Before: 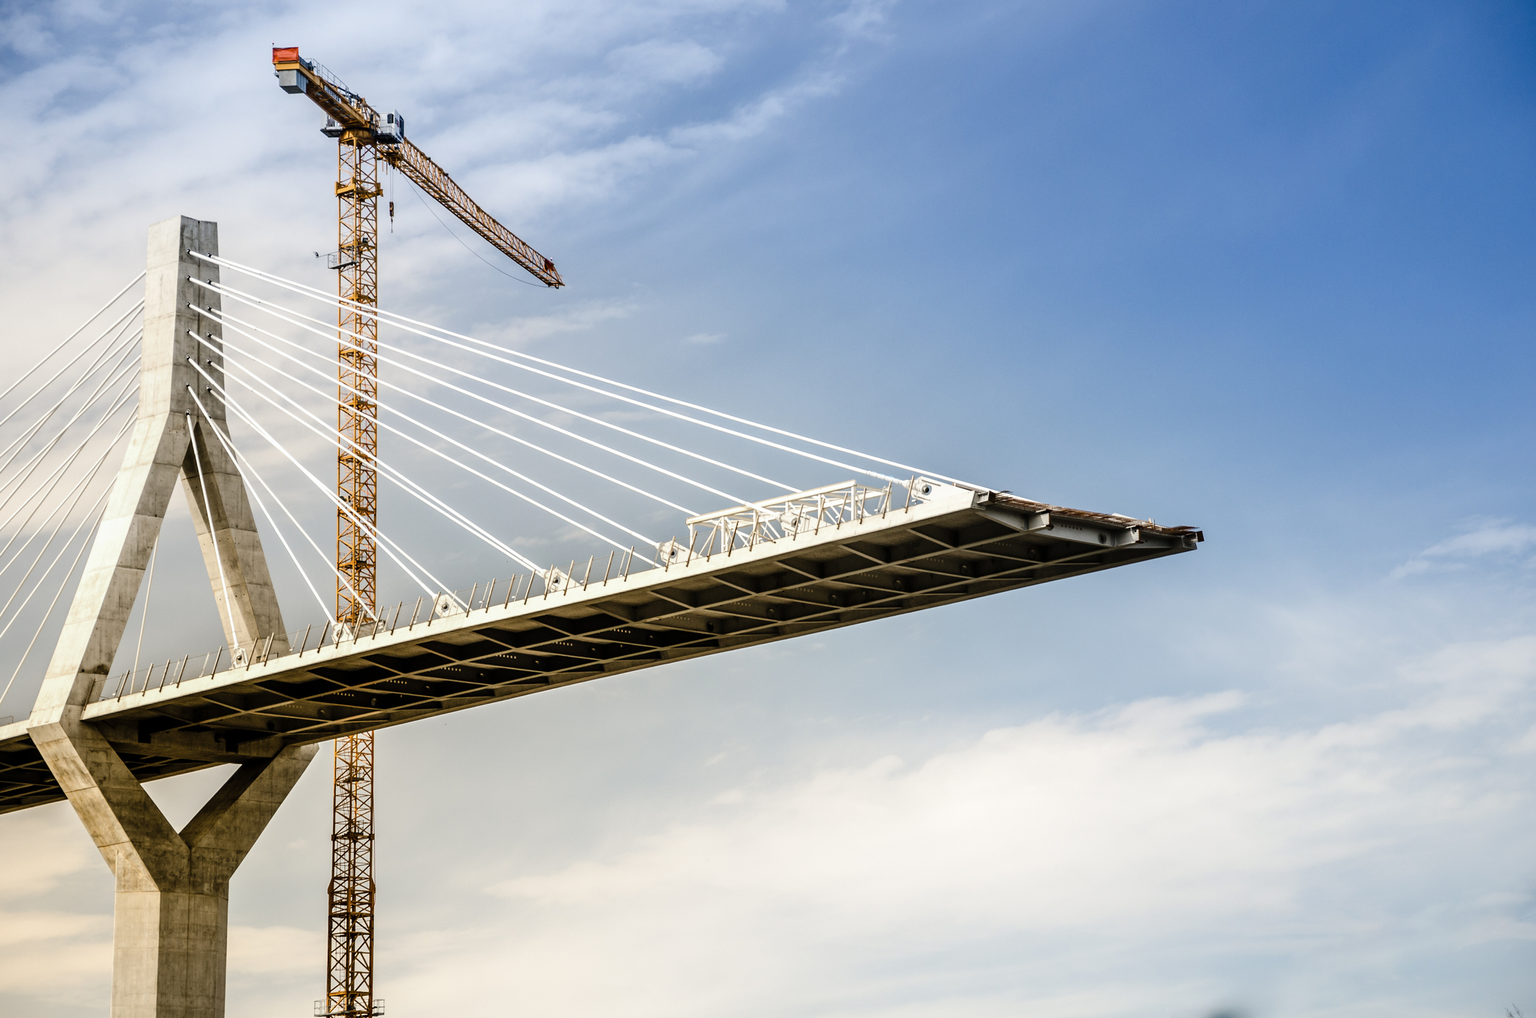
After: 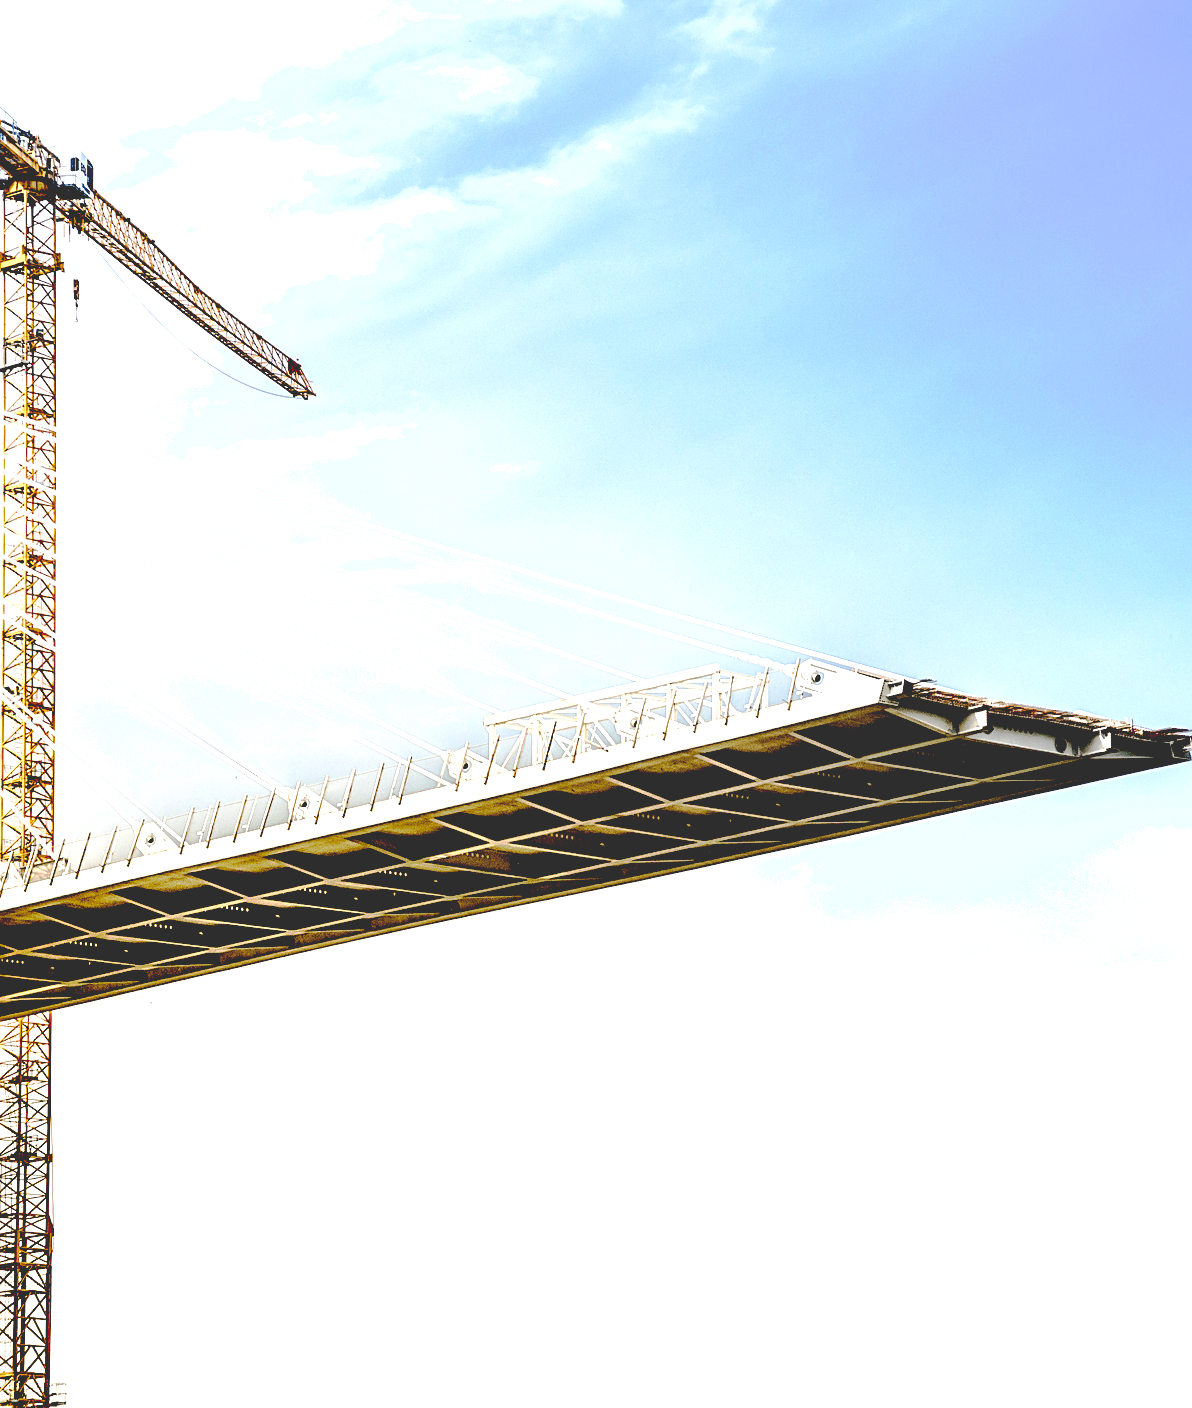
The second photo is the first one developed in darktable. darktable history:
base curve: curves: ch0 [(0.065, 0.026) (0.236, 0.358) (0.53, 0.546) (0.777, 0.841) (0.924, 0.992)], preserve colors none
exposure: exposure 1.089 EV, compensate exposure bias true, compensate highlight preservation false
tone equalizer: edges refinement/feathering 500, mask exposure compensation -1.57 EV, preserve details no
sharpen: on, module defaults
crop: left 21.938%, right 22.018%, bottom 0.001%
